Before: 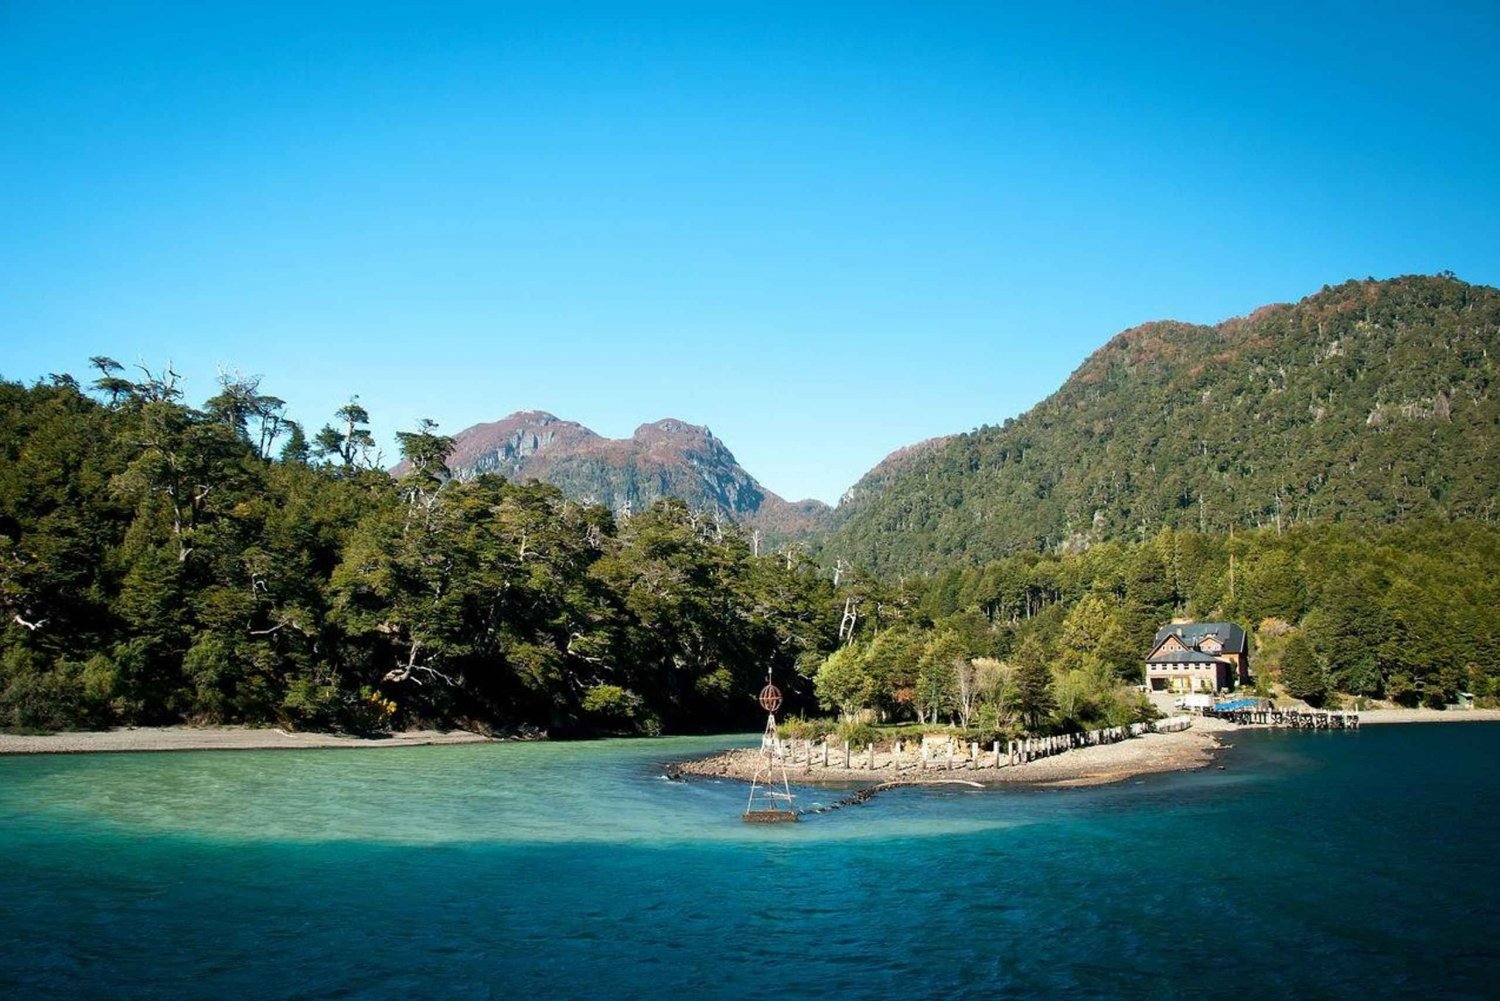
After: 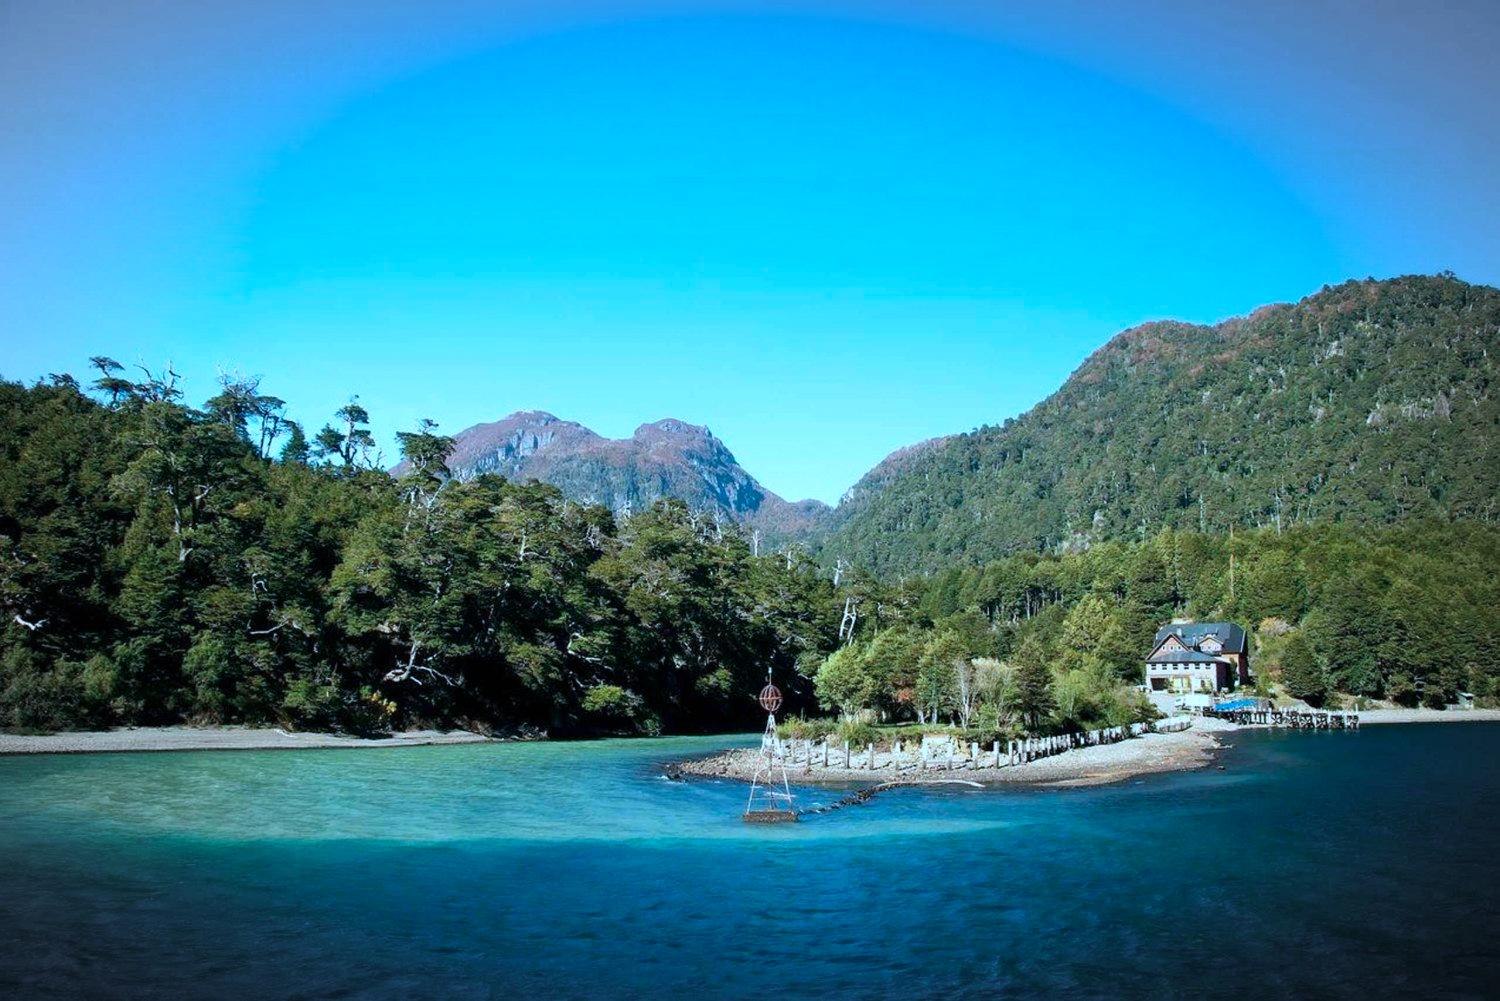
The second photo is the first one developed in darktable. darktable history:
vignetting: brightness -0.281, automatic ratio true
color calibration: x 0.397, y 0.386, temperature 3638.73 K
